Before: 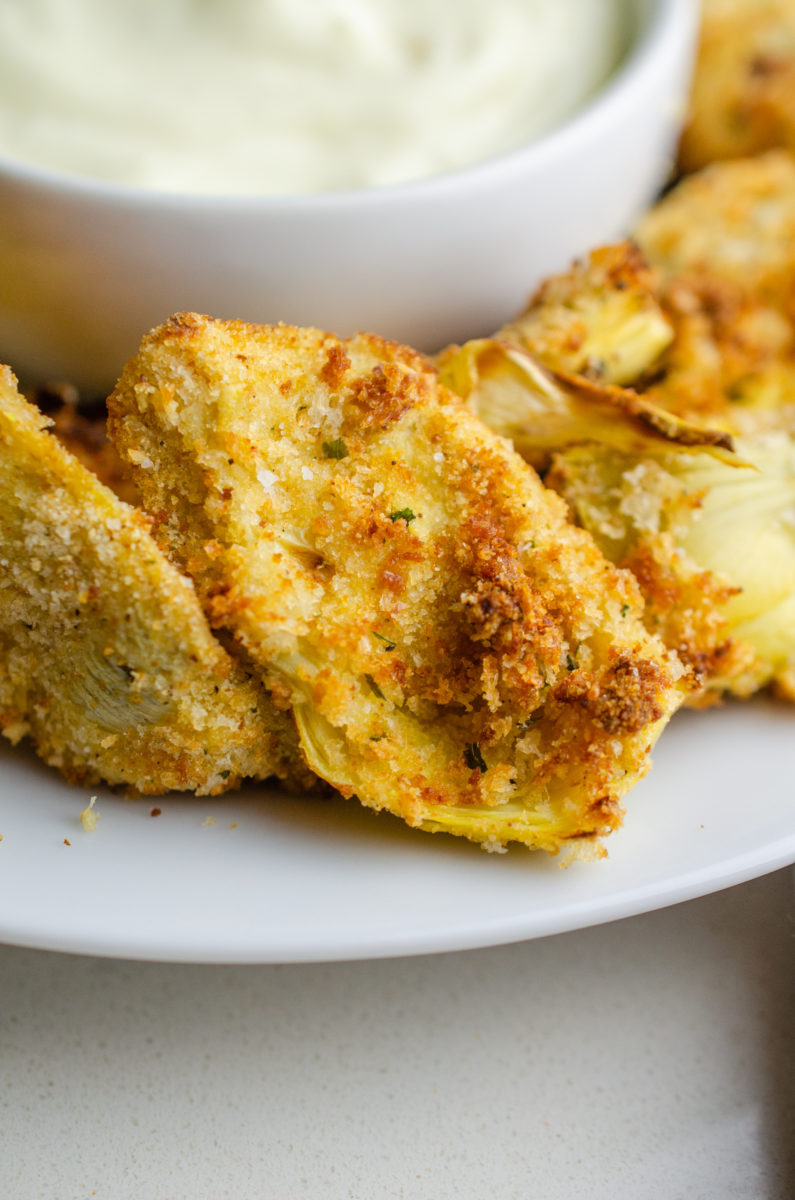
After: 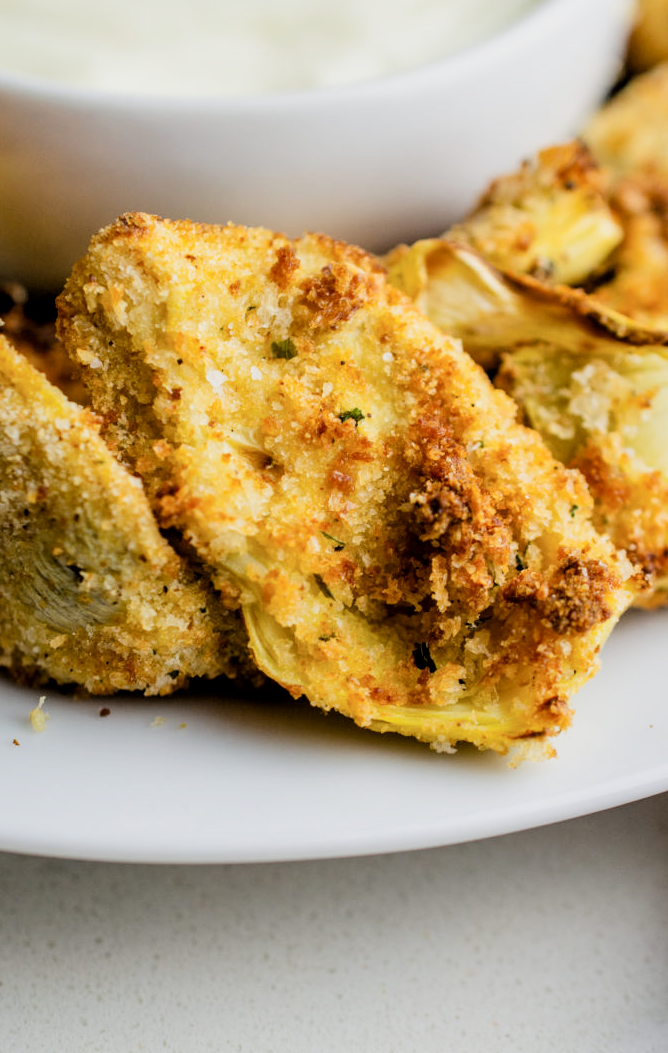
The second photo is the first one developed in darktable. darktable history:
local contrast: mode bilateral grid, contrast 20, coarseness 50, detail 119%, midtone range 0.2
filmic rgb: black relative exposure -5.03 EV, white relative exposure 3.51 EV, threshold 2.99 EV, hardness 3.17, contrast 1.409, highlights saturation mix -48.69%, enable highlight reconstruction true
crop: left 6.445%, top 8.401%, right 9.525%, bottom 3.849%
